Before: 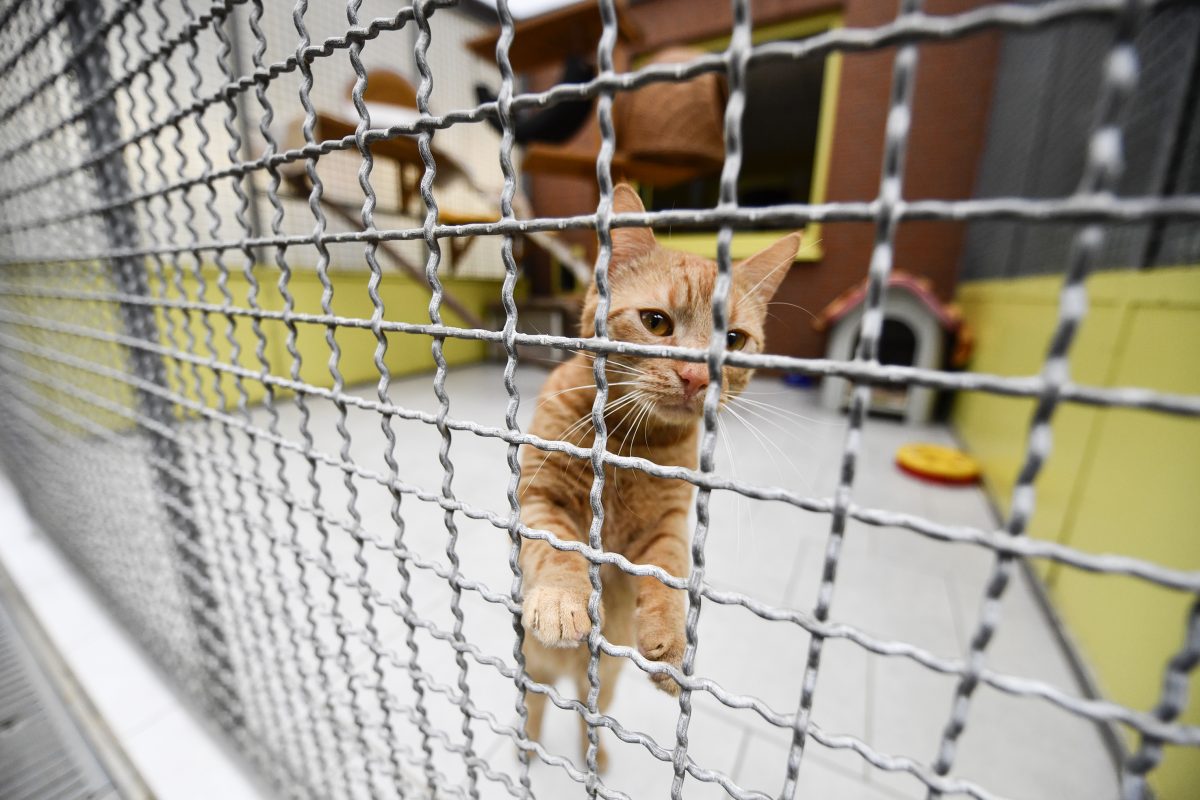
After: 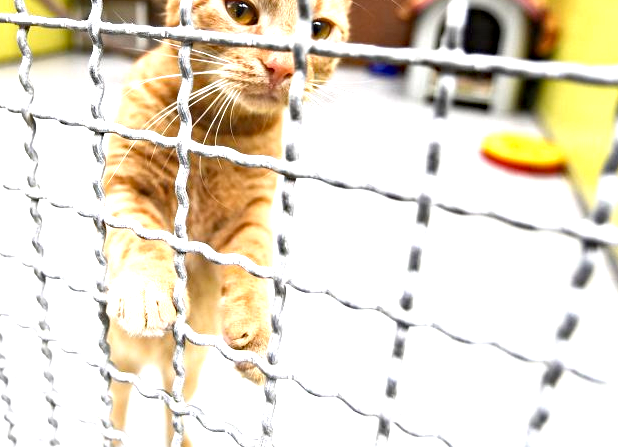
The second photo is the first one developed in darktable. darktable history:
haze removal: compatibility mode true, adaptive false
exposure: black level correction 0, exposure 1.449 EV, compensate highlight preservation false
crop: left 34.586%, top 38.944%, right 13.834%, bottom 5.176%
